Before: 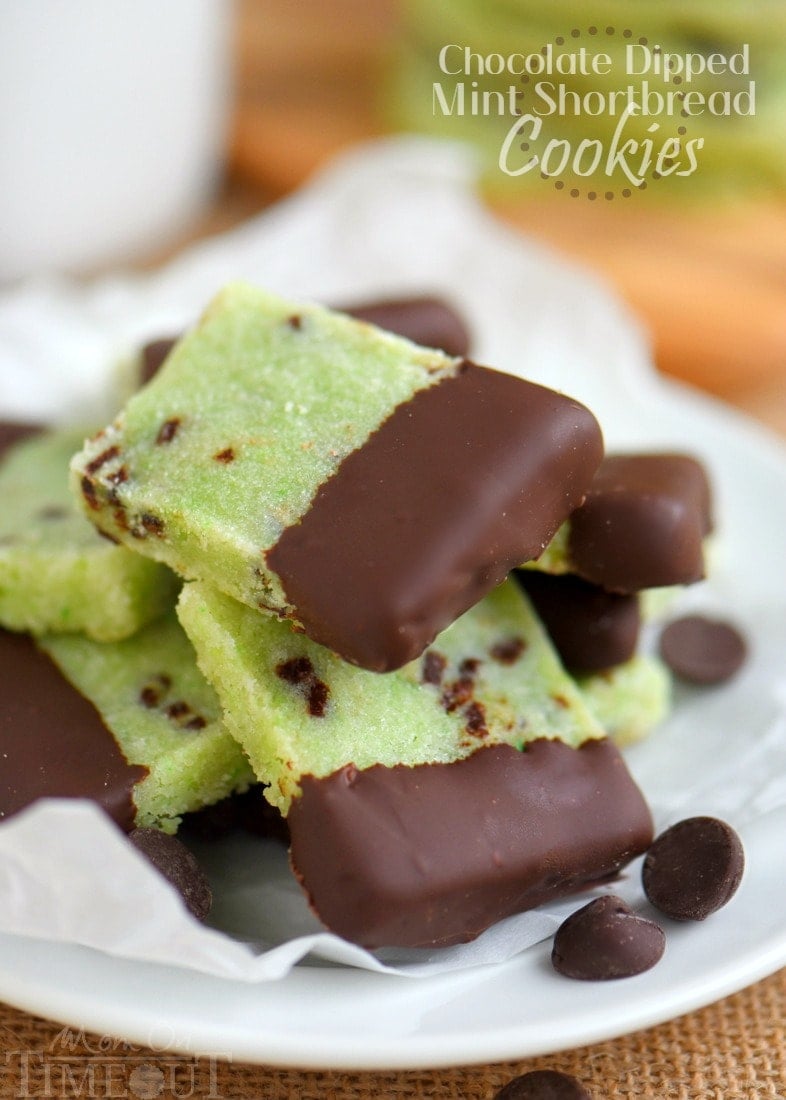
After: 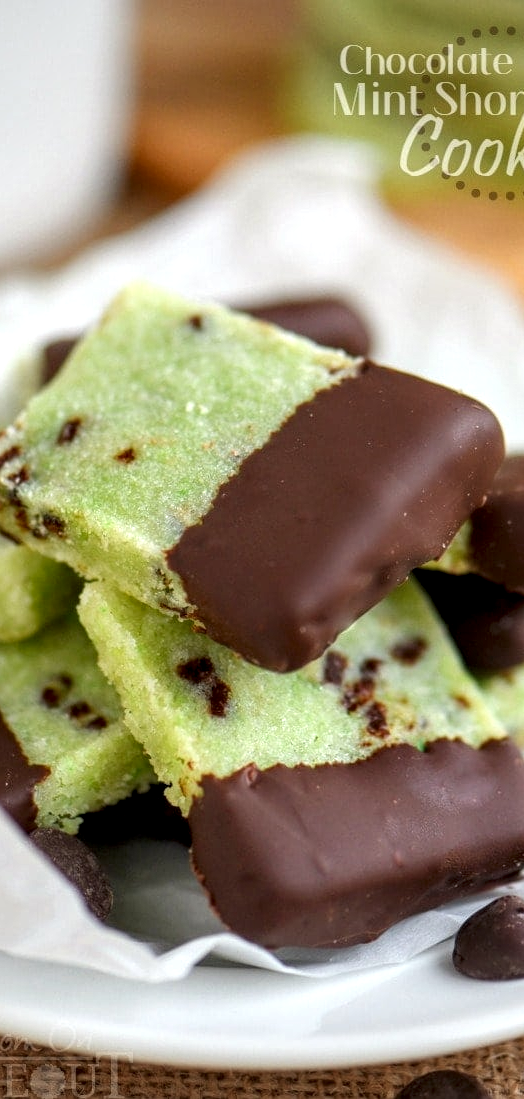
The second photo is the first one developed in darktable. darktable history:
crop and rotate: left 12.783%, right 20.535%
local contrast: detail 153%
vignetting: fall-off radius 83.1%
